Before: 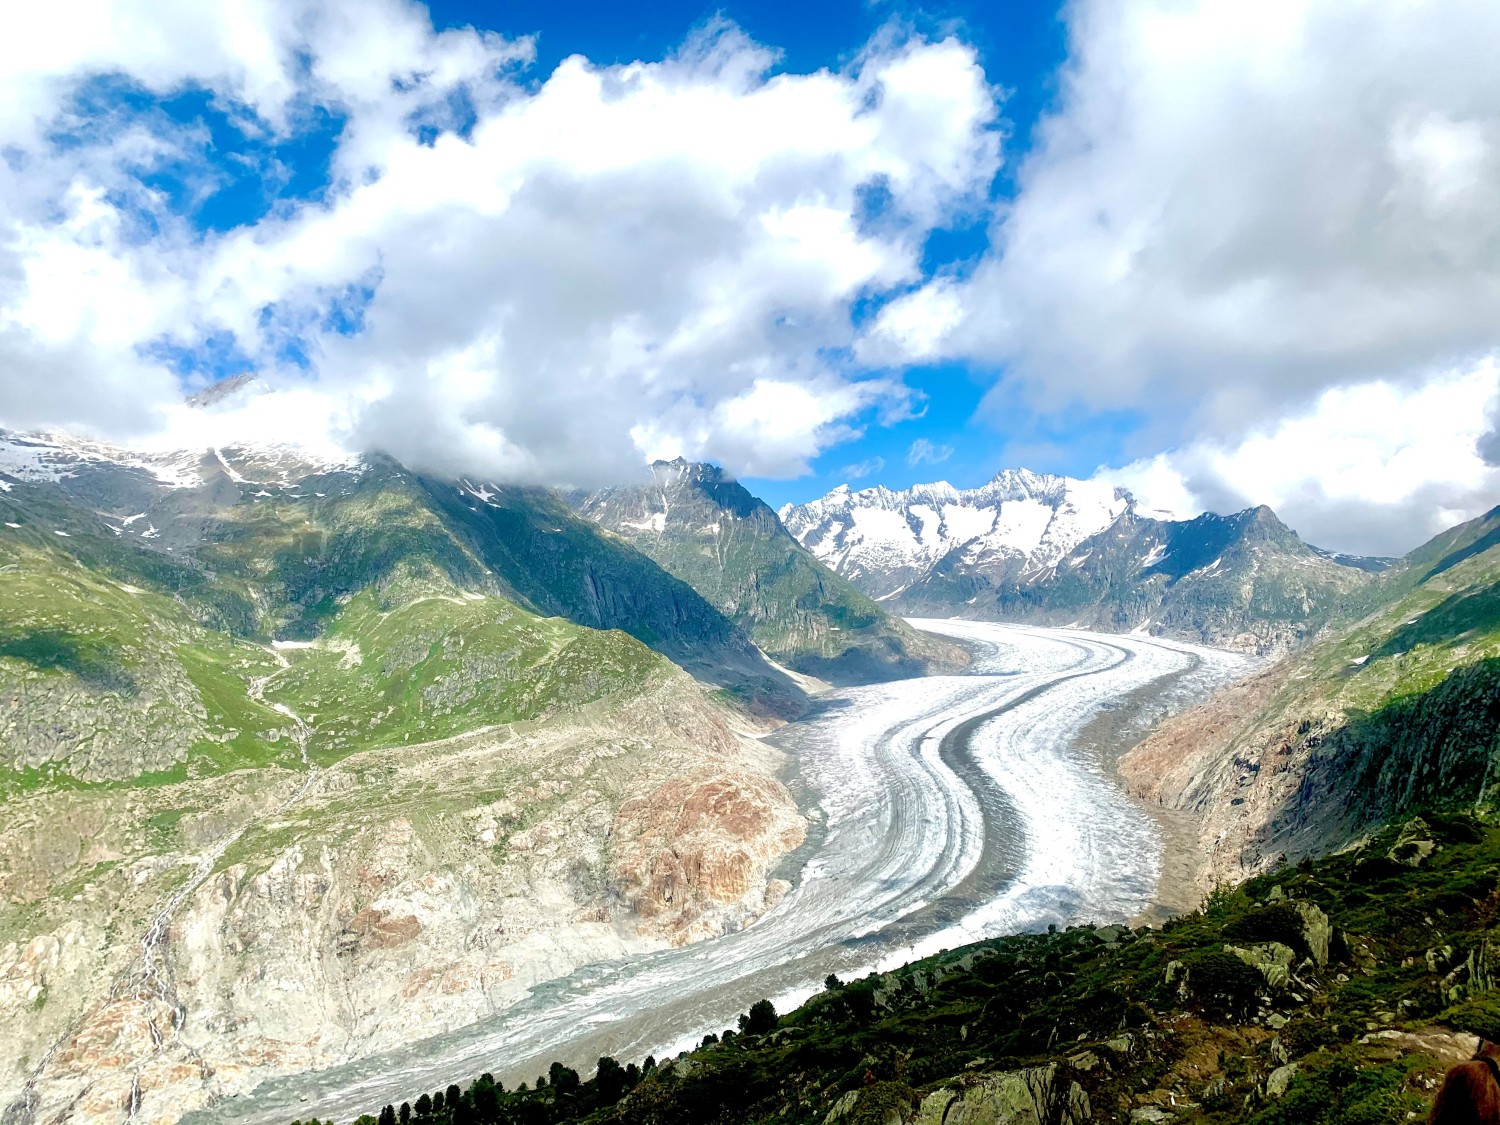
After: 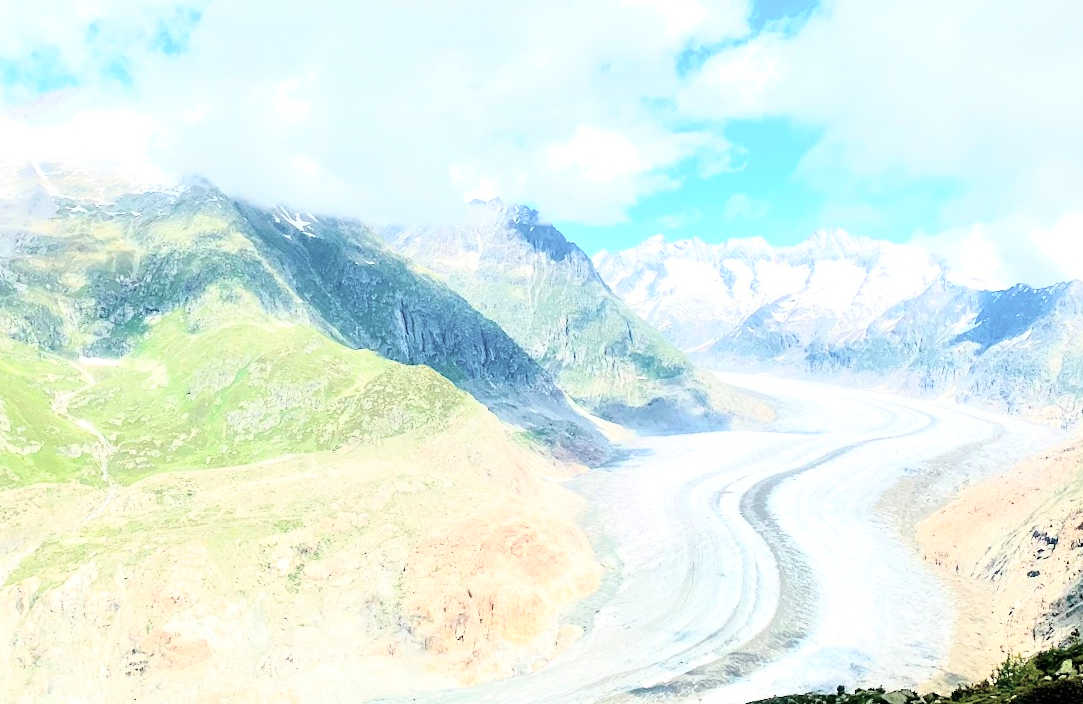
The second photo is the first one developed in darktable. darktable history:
crop and rotate: angle -3.37°, left 9.79%, top 20.73%, right 12.42%, bottom 11.82%
tone curve: curves: ch0 [(0, 0) (0.003, 0.003) (0.011, 0.011) (0.025, 0.026) (0.044, 0.045) (0.069, 0.087) (0.1, 0.141) (0.136, 0.202) (0.177, 0.271) (0.224, 0.357) (0.277, 0.461) (0.335, 0.583) (0.399, 0.685) (0.468, 0.782) (0.543, 0.867) (0.623, 0.927) (0.709, 0.96) (0.801, 0.975) (0.898, 0.987) (1, 1)], color space Lab, independent channels, preserve colors none
